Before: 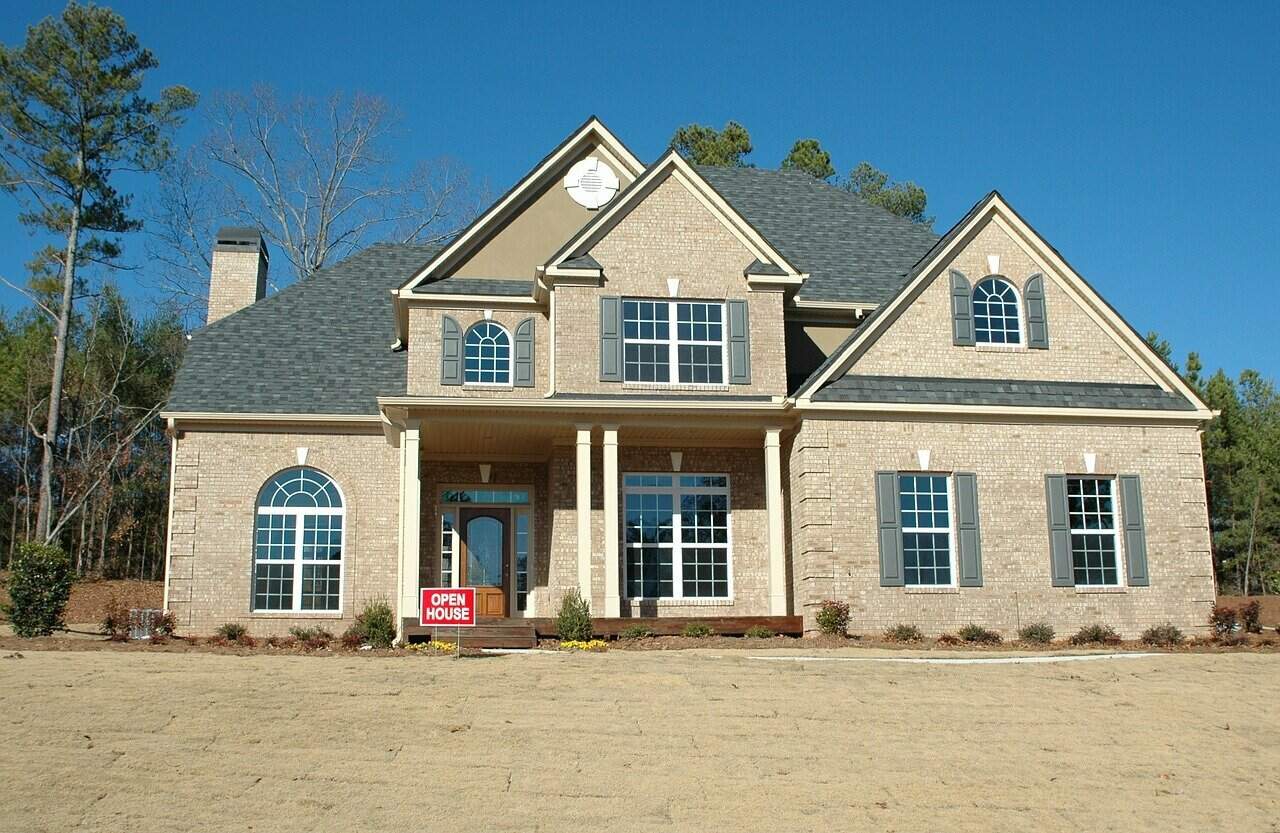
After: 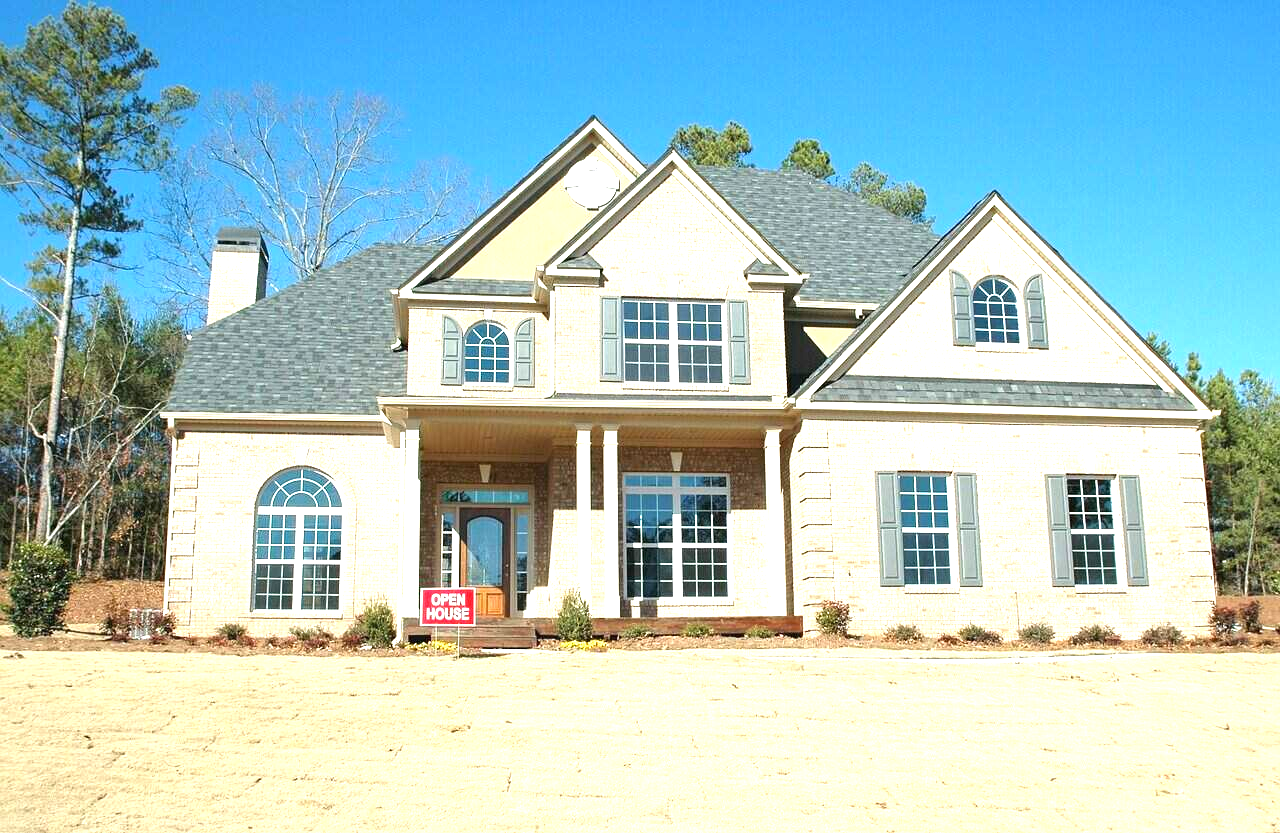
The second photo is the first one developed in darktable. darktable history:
exposure: black level correction 0, exposure 1.352 EV, compensate highlight preservation false
